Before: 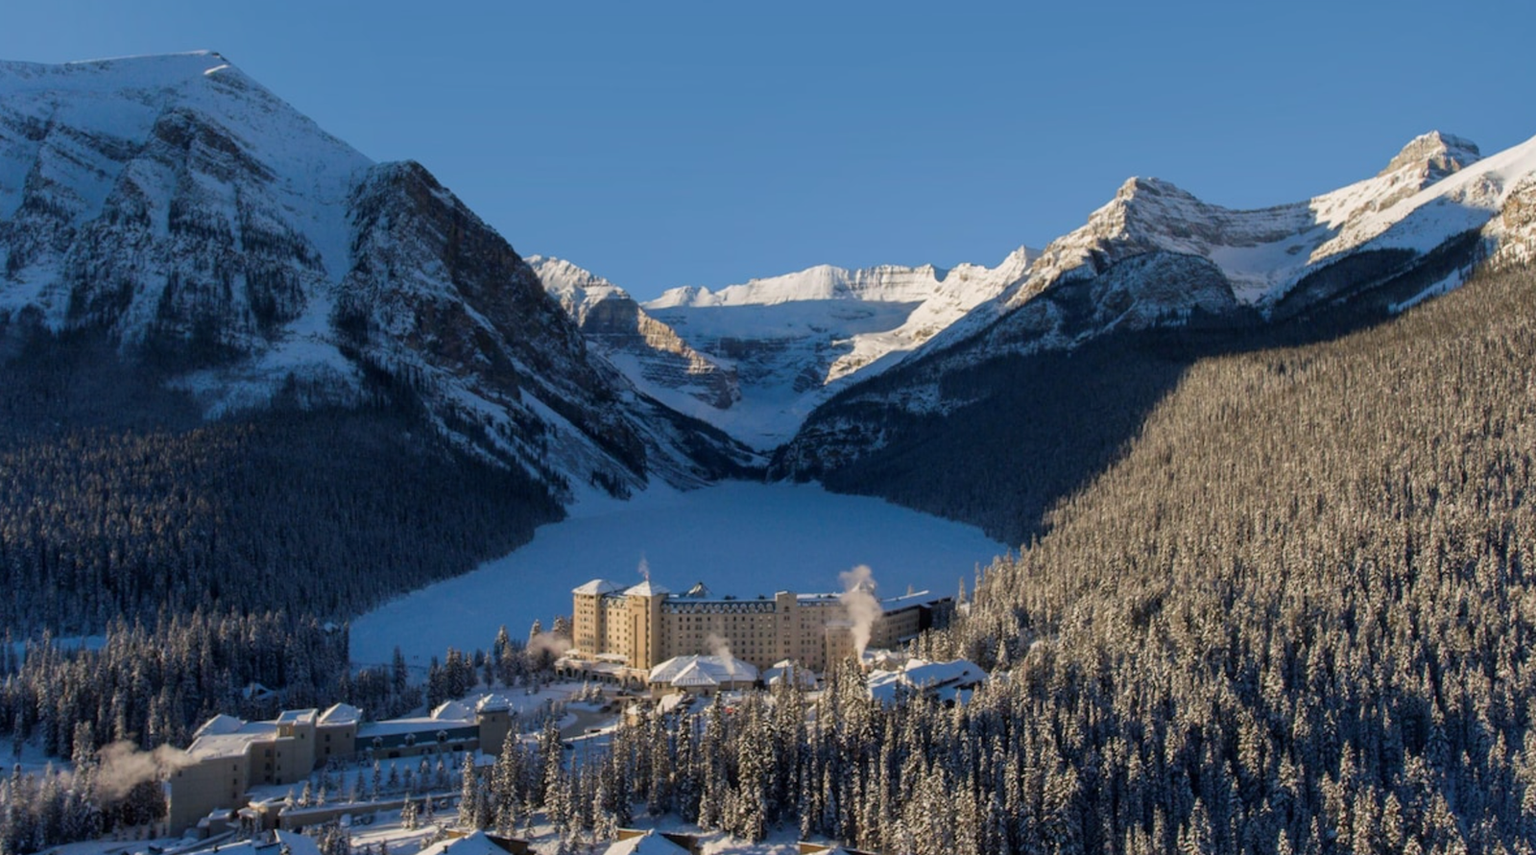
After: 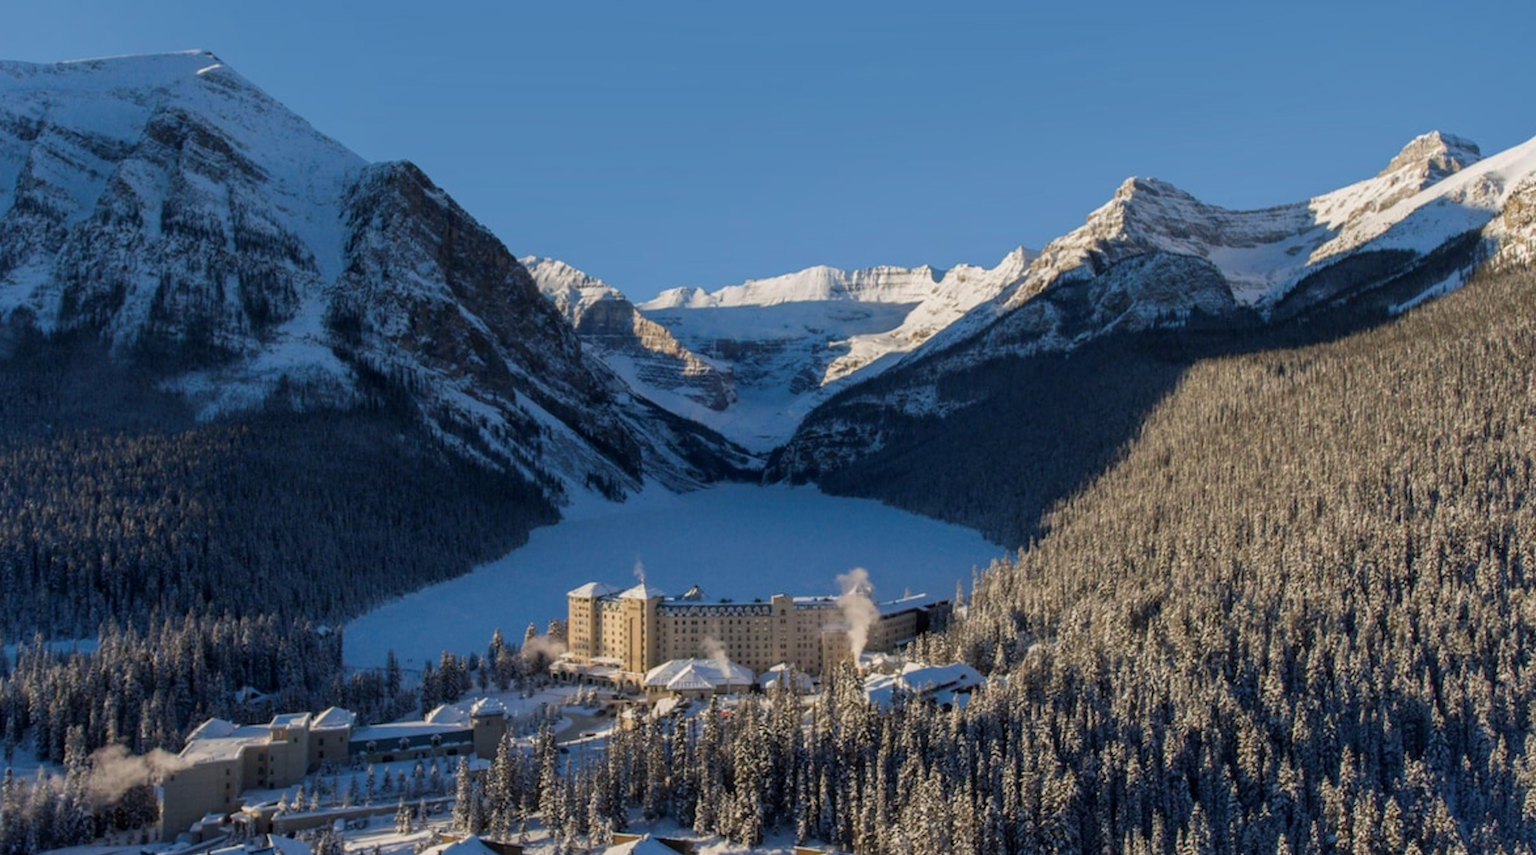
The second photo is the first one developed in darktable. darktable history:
local contrast: detail 110%
crop and rotate: left 0.614%, top 0.179%, bottom 0.309%
